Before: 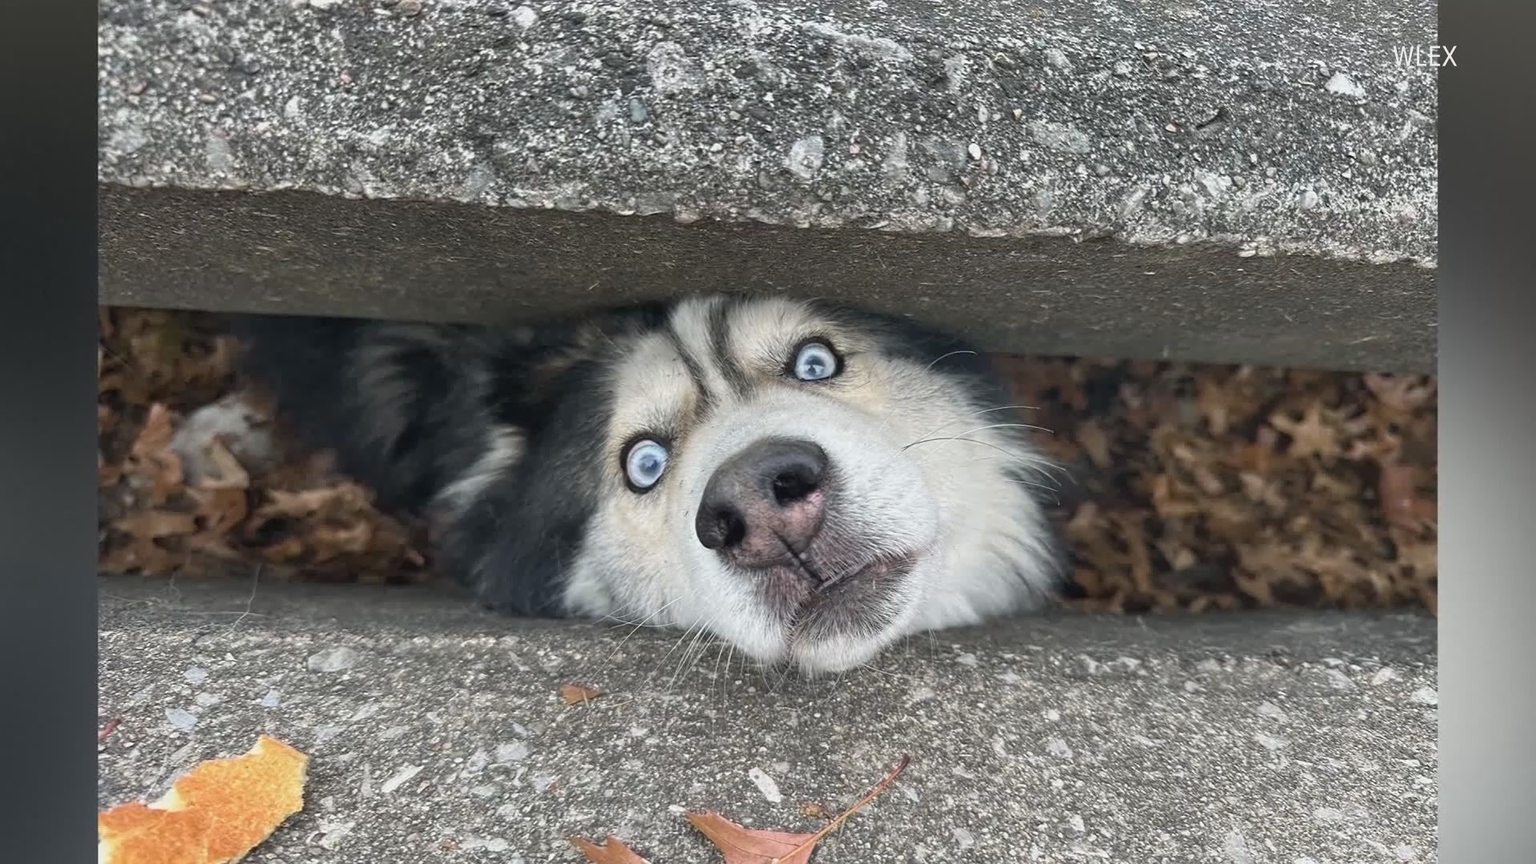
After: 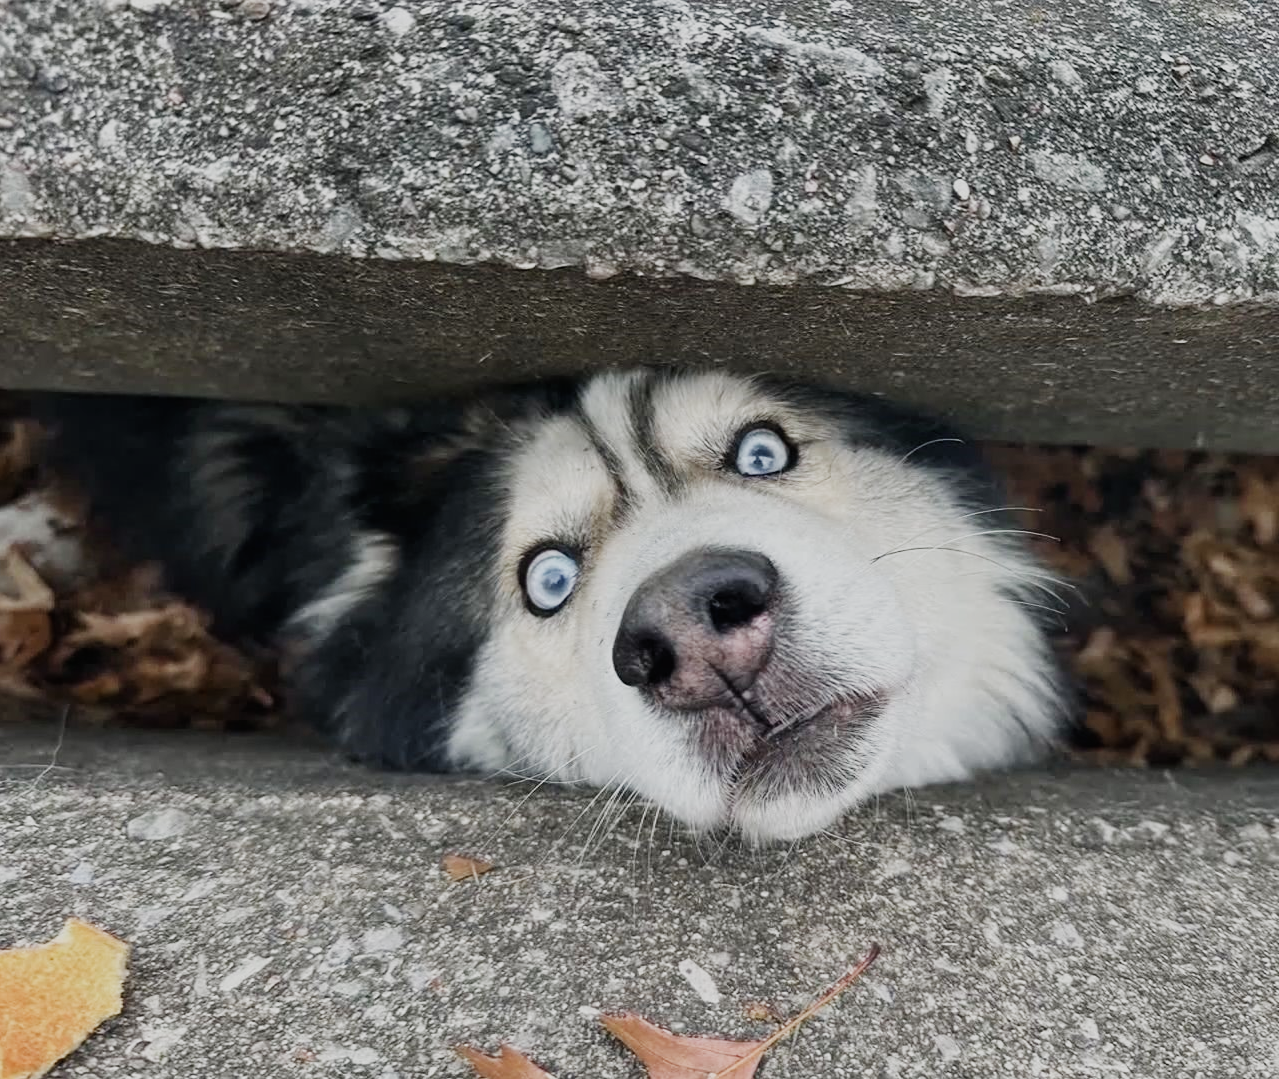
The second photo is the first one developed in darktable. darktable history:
crop and rotate: left 13.409%, right 19.924%
sigmoid: skew -0.2, preserve hue 0%, red attenuation 0.1, red rotation 0.035, green attenuation 0.1, green rotation -0.017, blue attenuation 0.15, blue rotation -0.052, base primaries Rec2020
